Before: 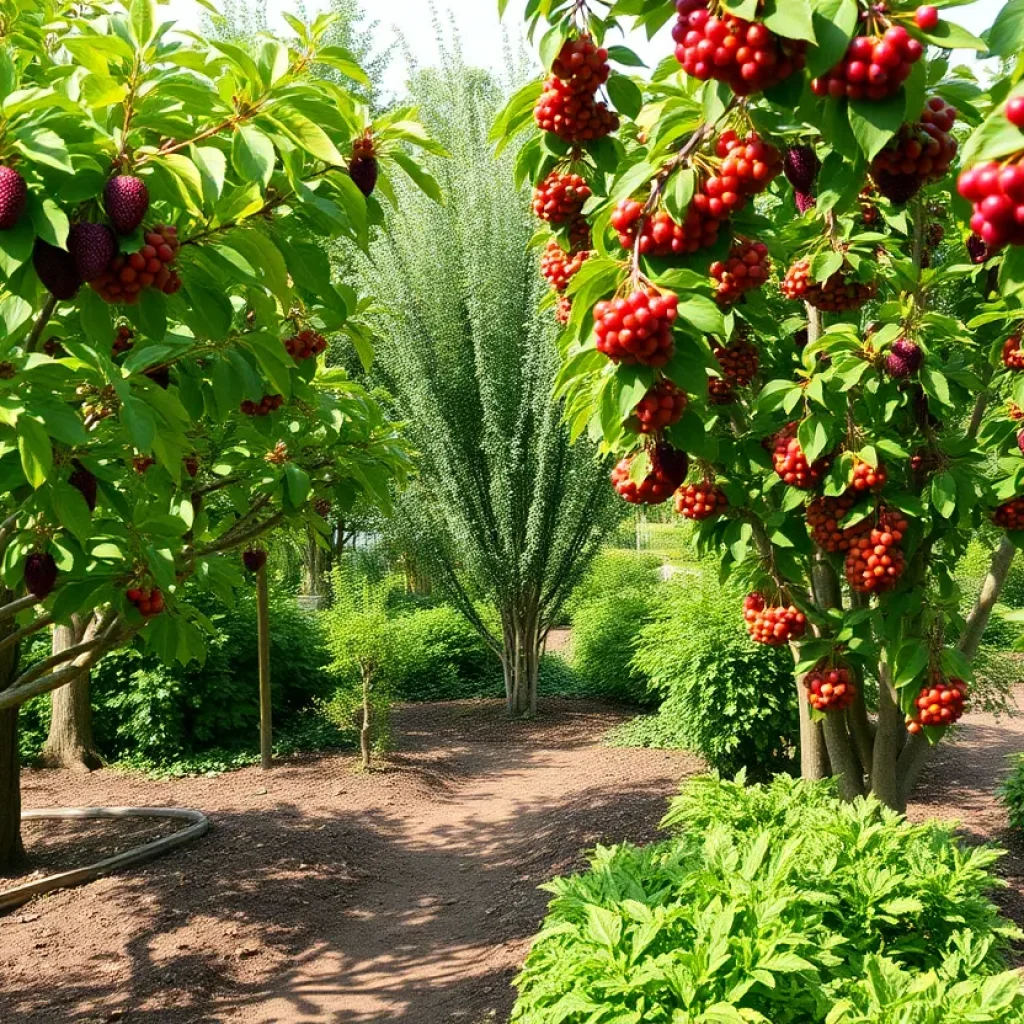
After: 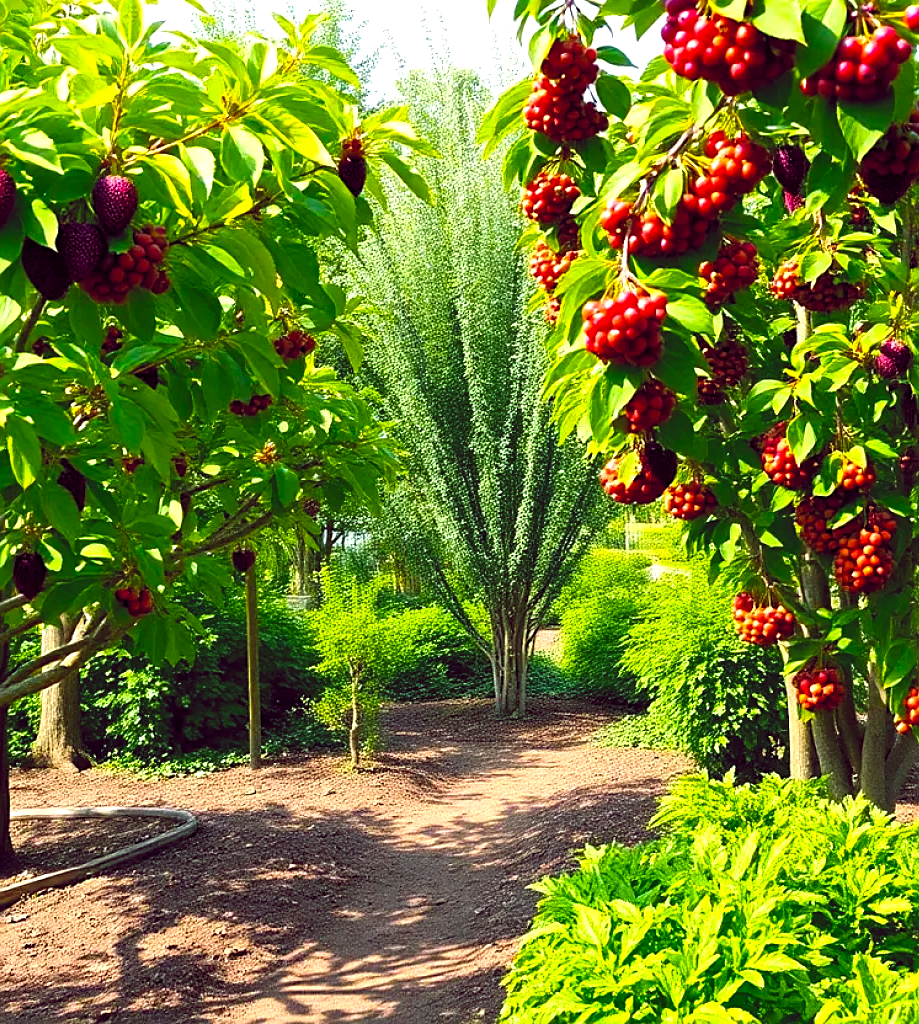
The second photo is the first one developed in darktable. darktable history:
crop and rotate: left 1.162%, right 9.025%
color balance rgb: power › luminance -7.857%, power › chroma 1.087%, power › hue 215.54°, global offset › chroma 0.277%, global offset › hue 319.81°, perceptual saturation grading › global saturation 37.001%, global vibrance 20%
sharpen: on, module defaults
exposure: black level correction -0.002, exposure 0.535 EV, compensate highlight preservation false
